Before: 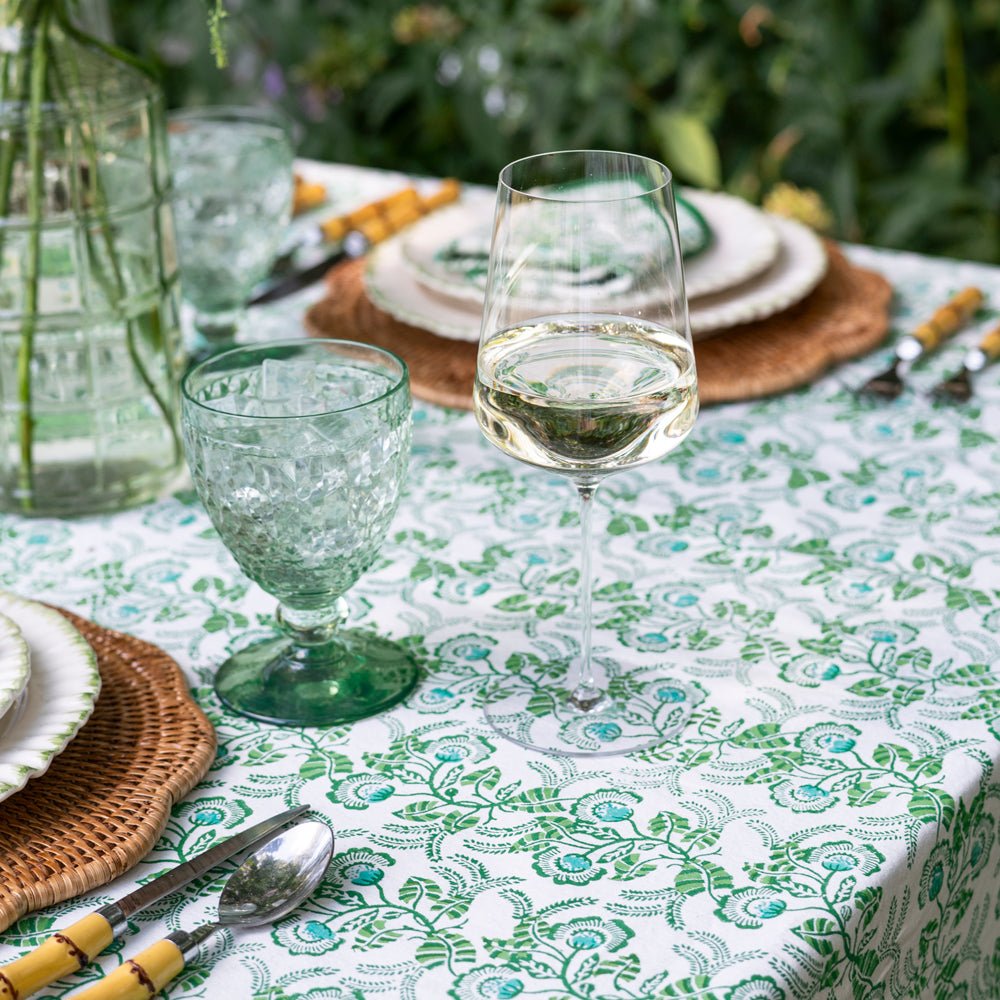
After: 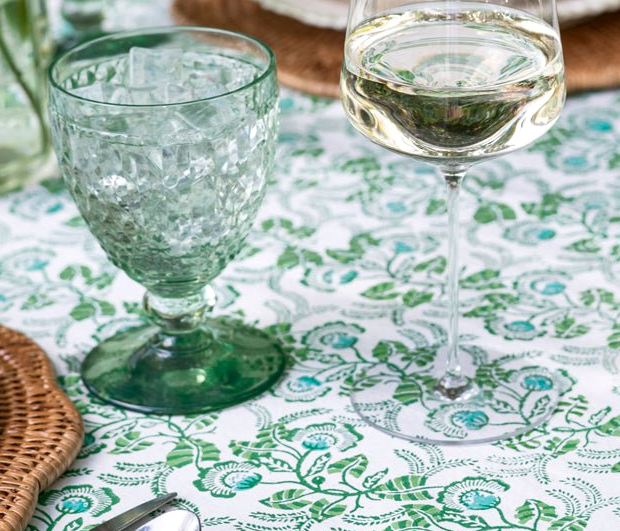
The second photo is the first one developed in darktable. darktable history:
crop: left 13.312%, top 31.28%, right 24.627%, bottom 15.582%
local contrast: mode bilateral grid, contrast 20, coarseness 50, detail 120%, midtone range 0.2
